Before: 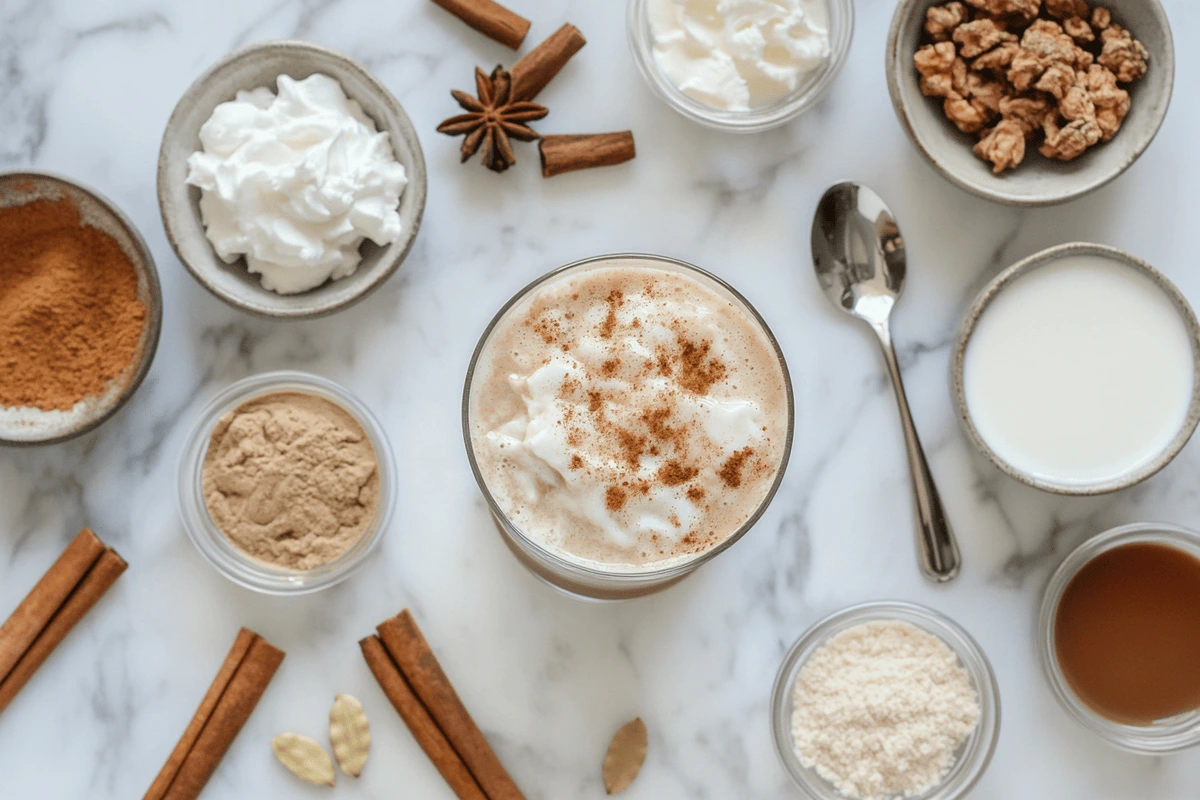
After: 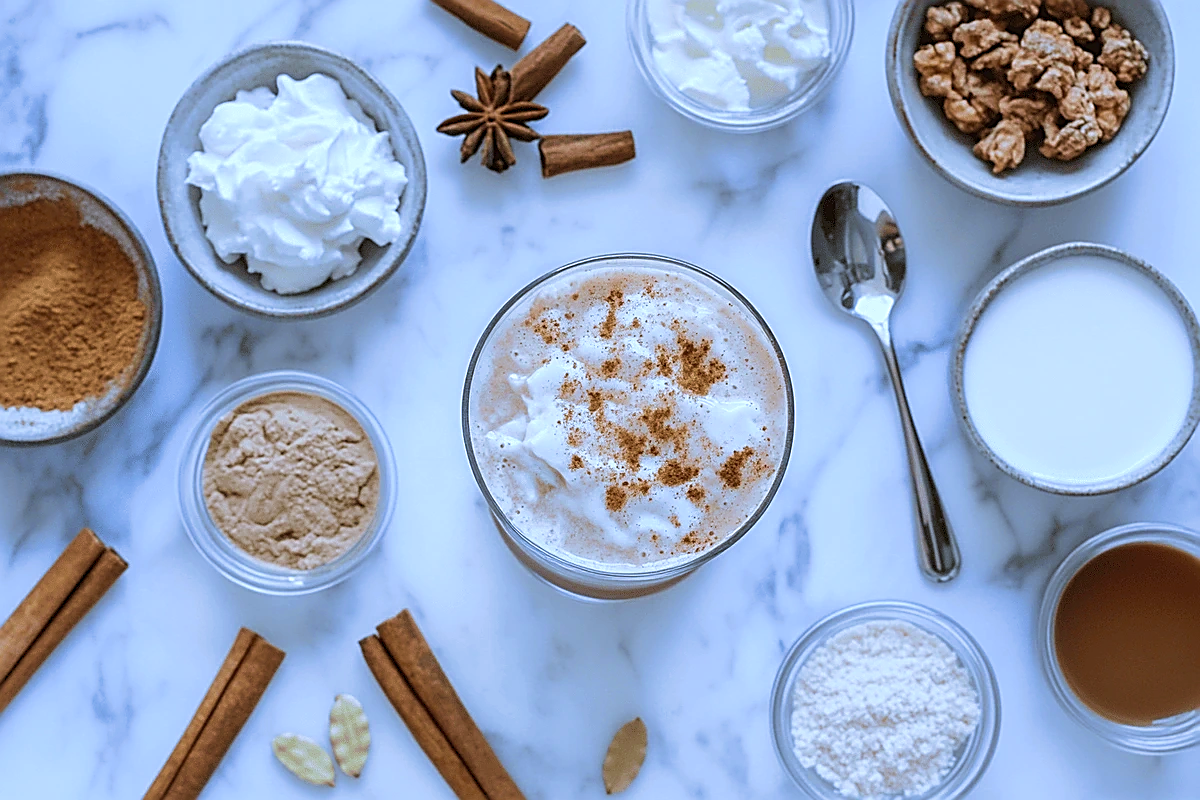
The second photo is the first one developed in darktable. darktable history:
sharpen: amount 1
velvia: strength 50%
white balance: red 0.871, blue 1.249
